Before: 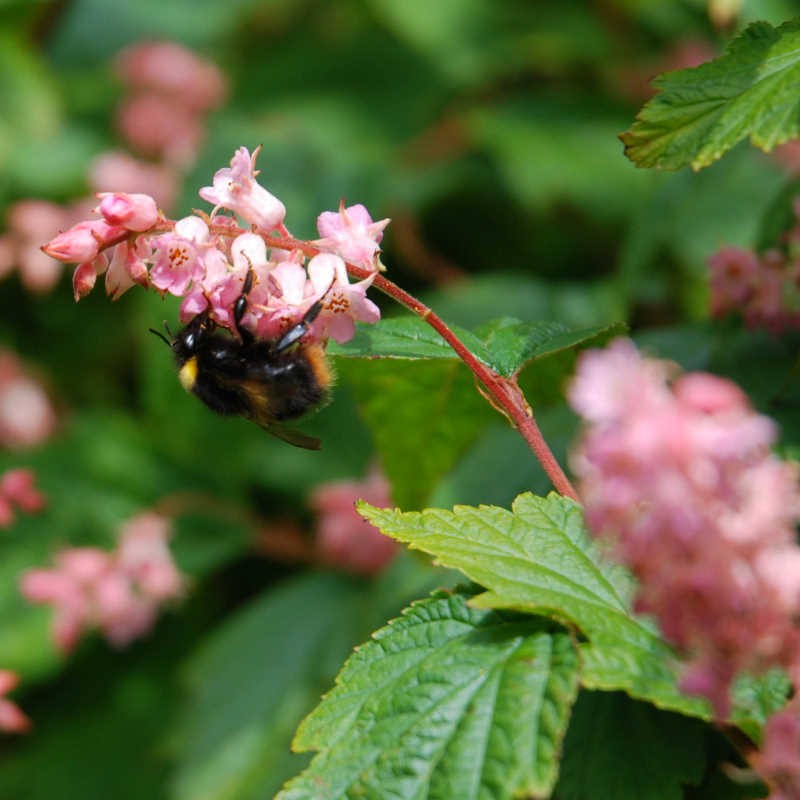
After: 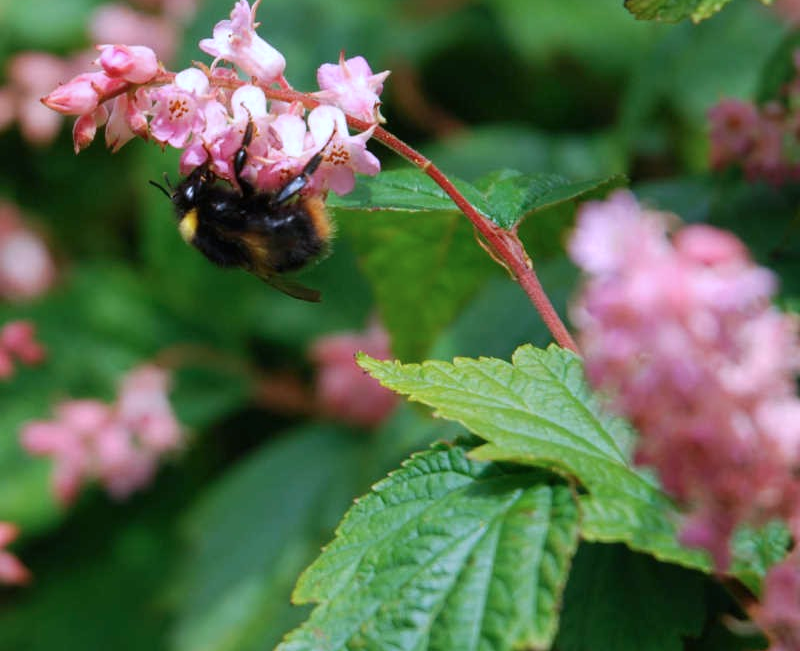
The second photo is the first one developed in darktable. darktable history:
crop and rotate: top 18.507%
color calibration: illuminant as shot in camera, x 0.37, y 0.382, temperature 4313.32 K
